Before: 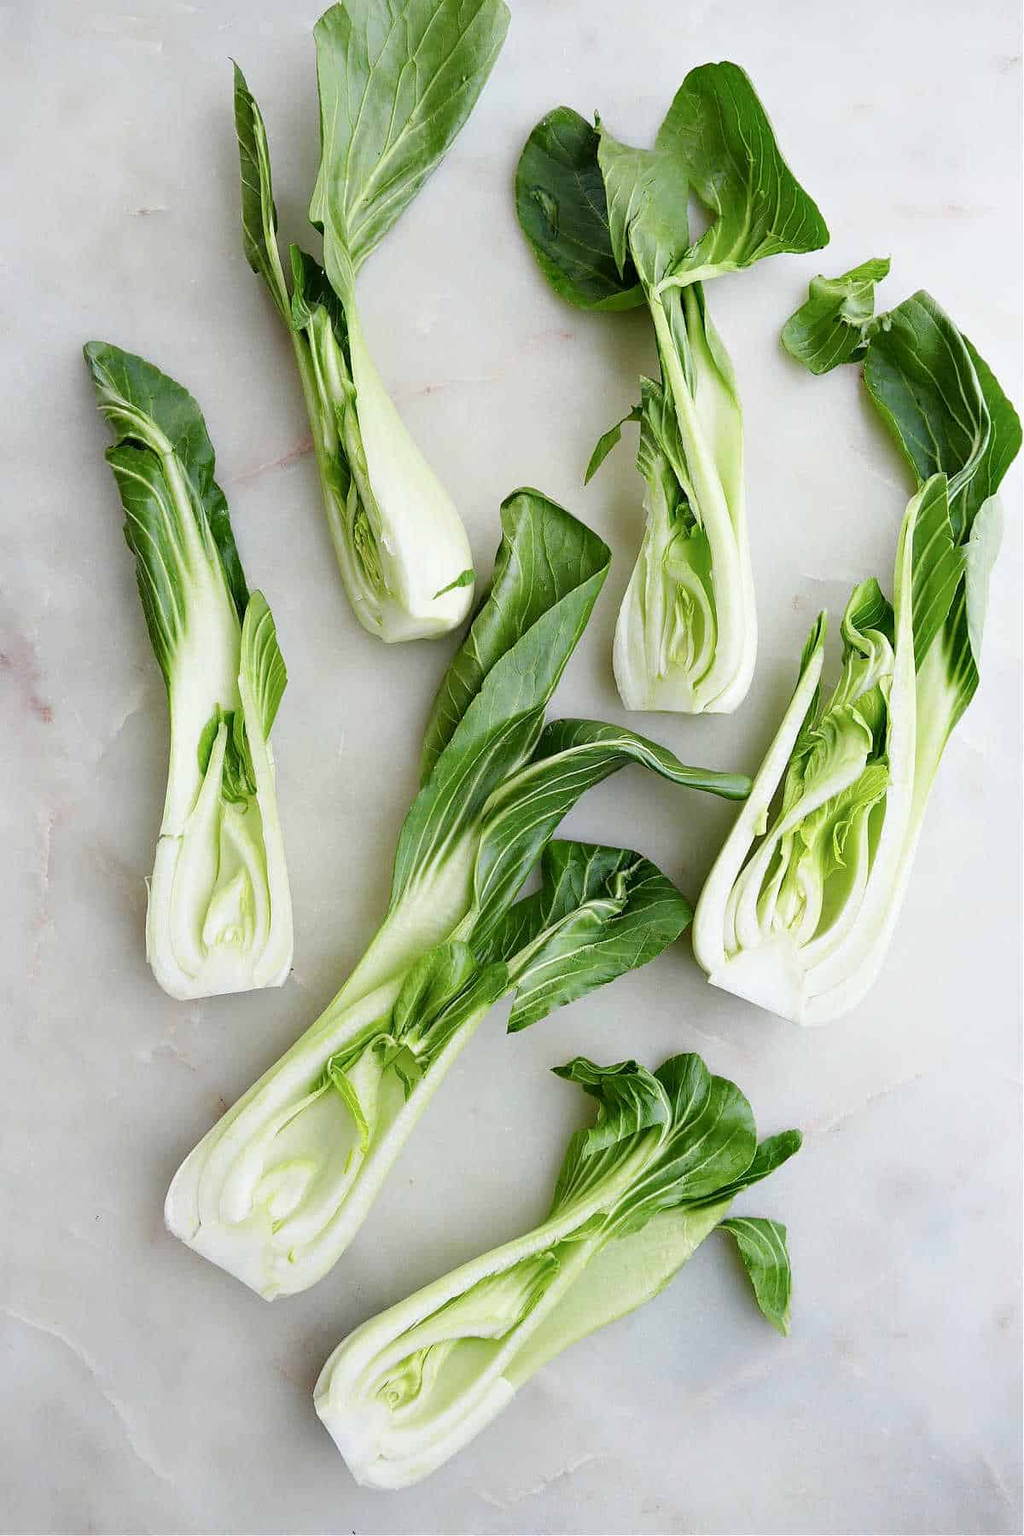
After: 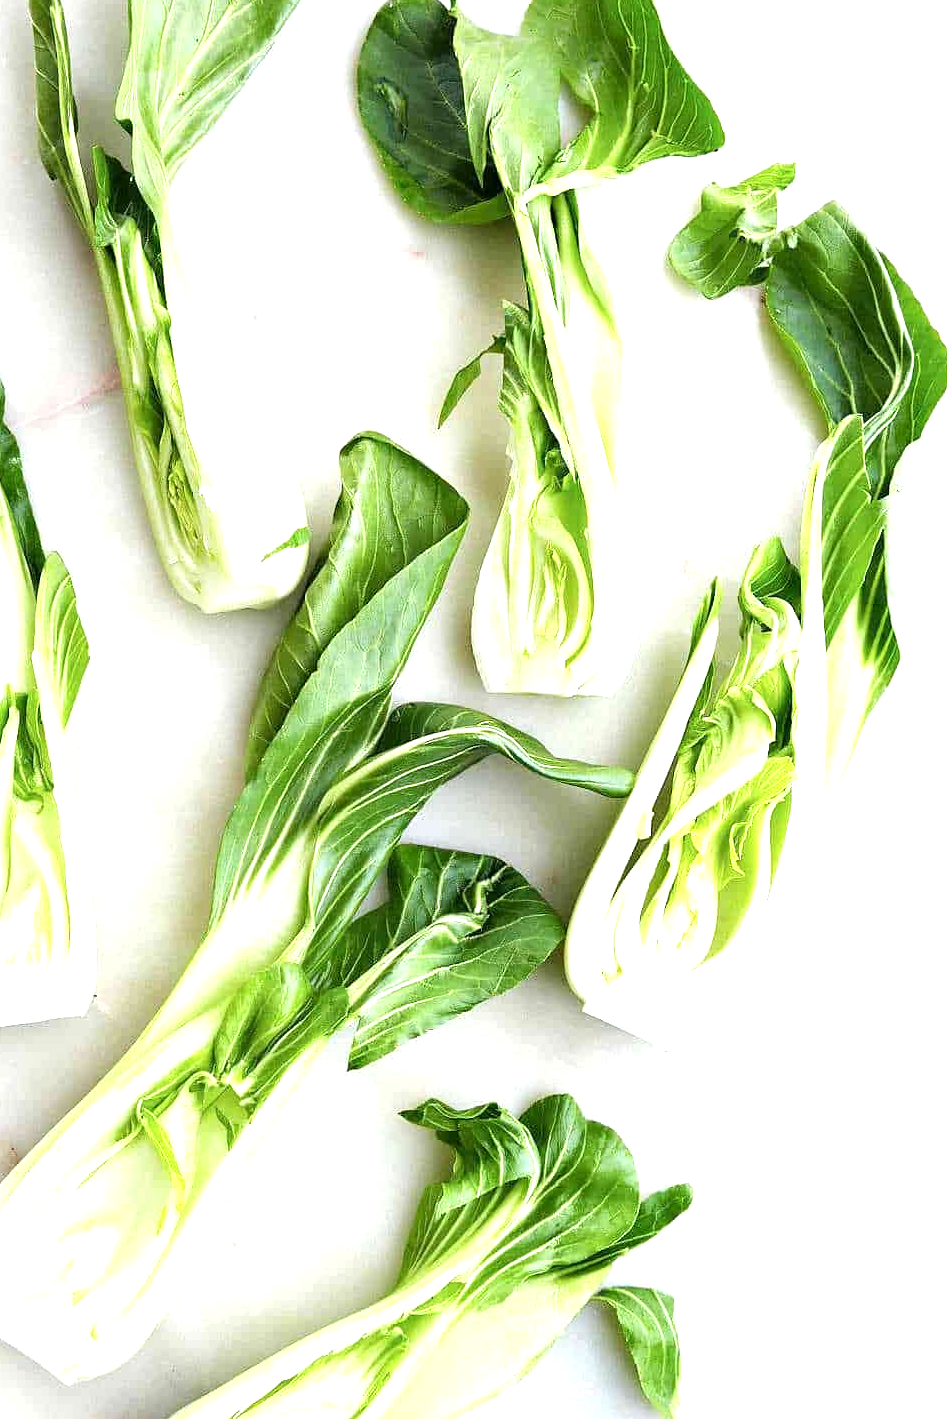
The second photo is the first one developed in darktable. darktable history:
crop and rotate: left 20.622%, top 7.831%, right 0.405%, bottom 13.293%
exposure: exposure 0.664 EV, compensate exposure bias true, compensate highlight preservation false
tone equalizer: -8 EV -0.404 EV, -7 EV -0.421 EV, -6 EV -0.316 EV, -5 EV -0.241 EV, -3 EV 0.194 EV, -2 EV 0.306 EV, -1 EV 0.385 EV, +0 EV 0.429 EV
